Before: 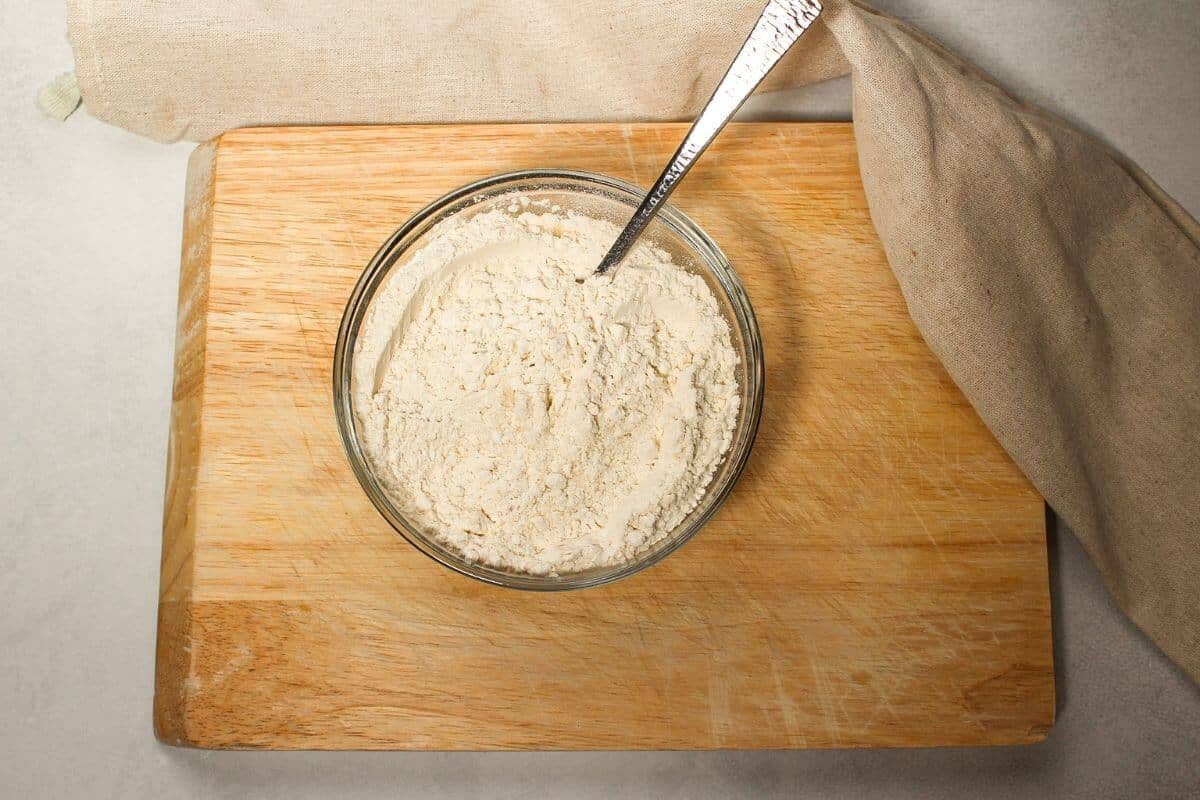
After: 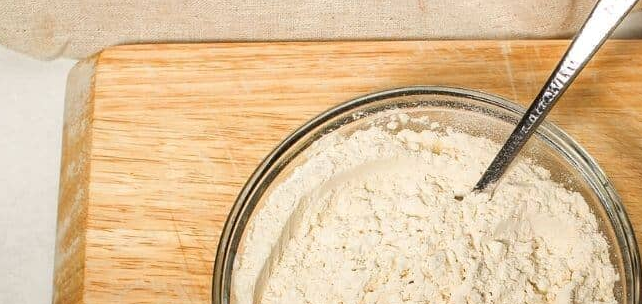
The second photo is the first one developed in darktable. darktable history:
tone equalizer: -8 EV -0.553 EV, mask exposure compensation -0.495 EV
crop: left 10.166%, top 10.5%, right 36.288%, bottom 51.391%
